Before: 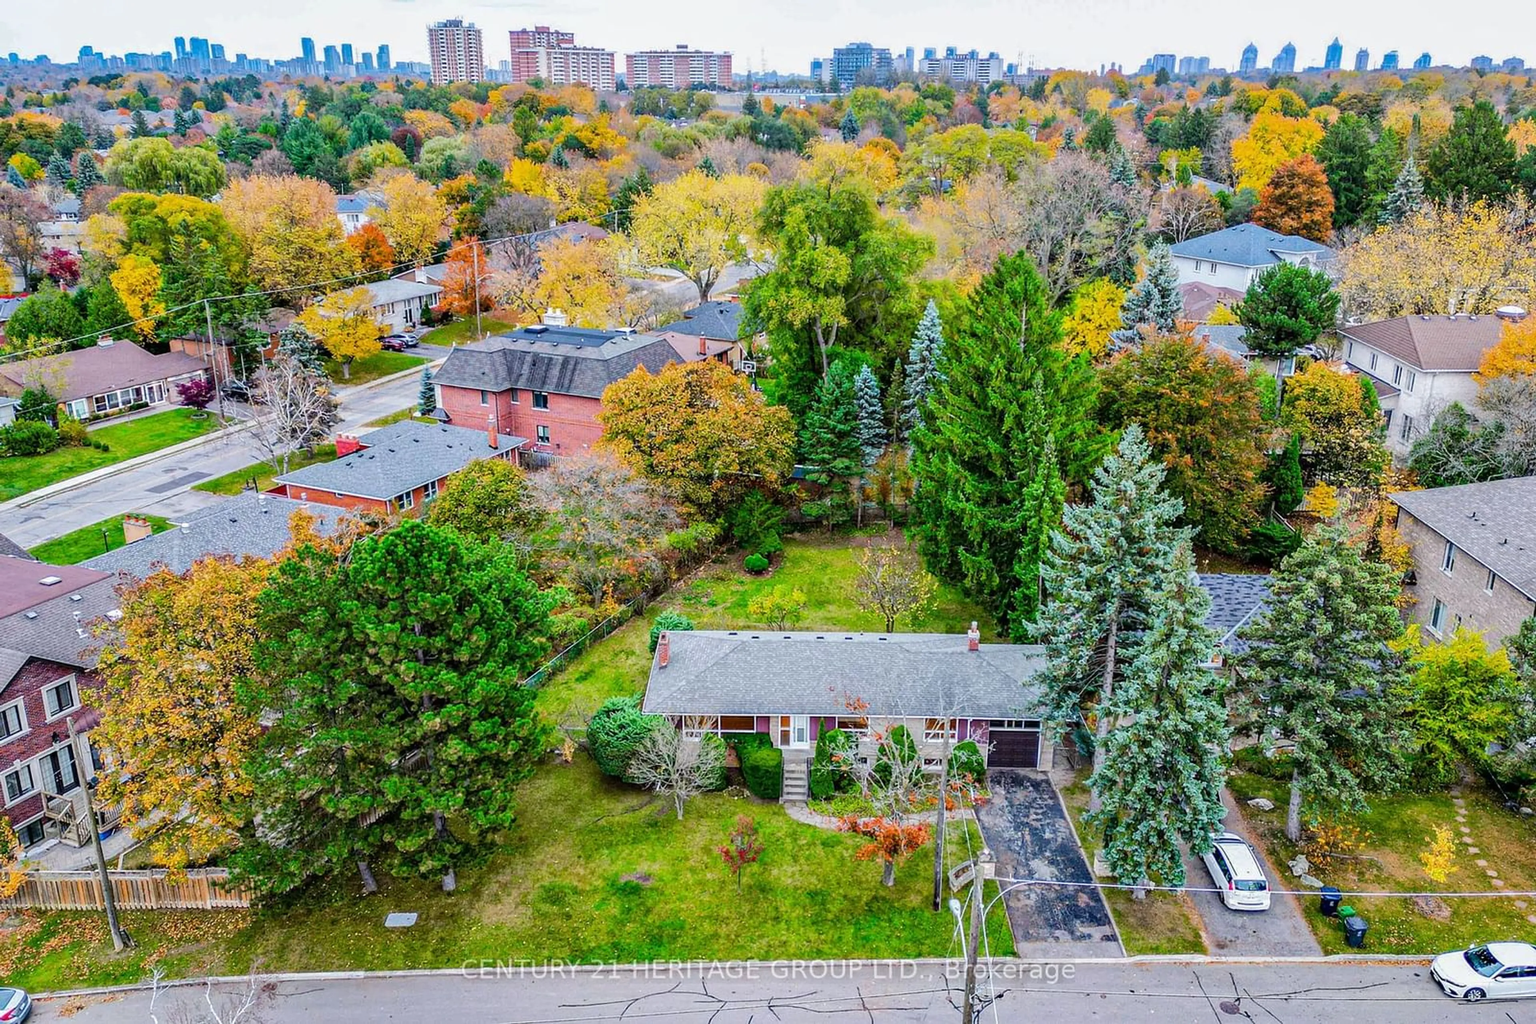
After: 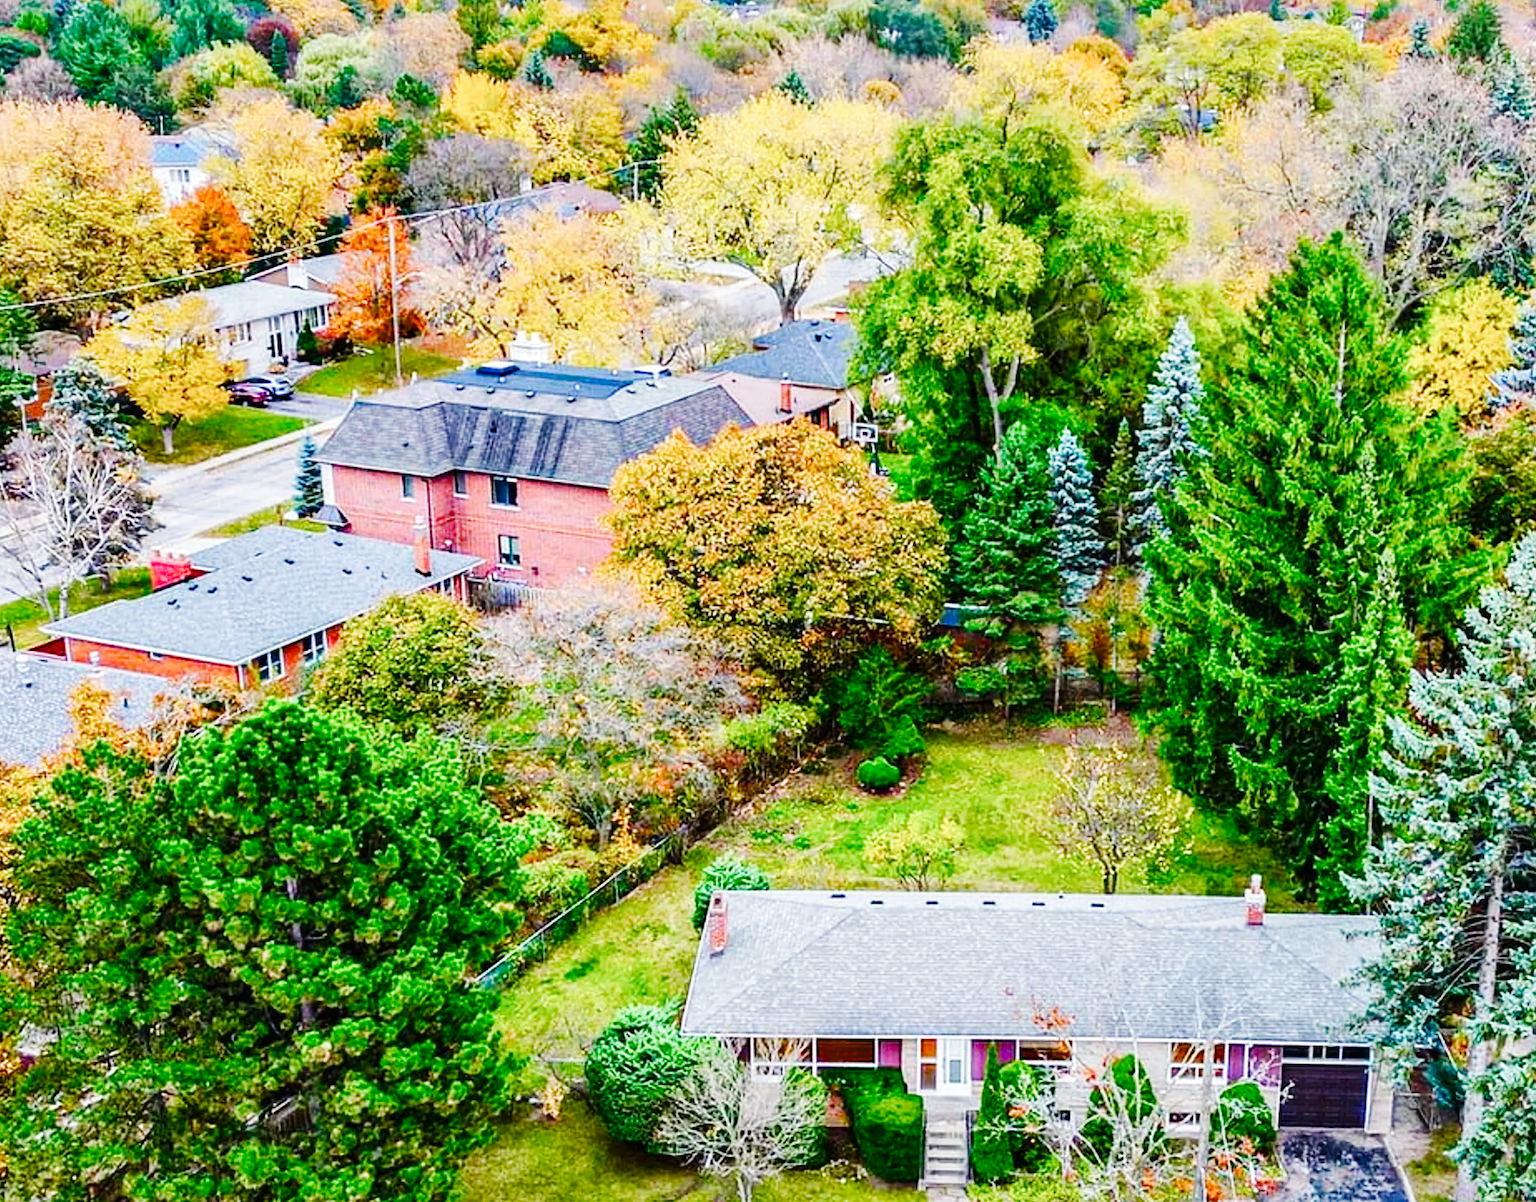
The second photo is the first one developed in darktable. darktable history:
crop: left 16.233%, top 11.406%, right 26.028%, bottom 20.8%
base curve: curves: ch0 [(0, 0) (0.032, 0.025) (0.121, 0.166) (0.206, 0.329) (0.605, 0.79) (1, 1)], preserve colors none
color balance rgb: perceptual saturation grading › global saturation 25.063%, perceptual saturation grading › highlights -50.305%, perceptual saturation grading › shadows 30.456%
exposure: black level correction 0, exposure 0.2 EV, compensate highlight preservation false
